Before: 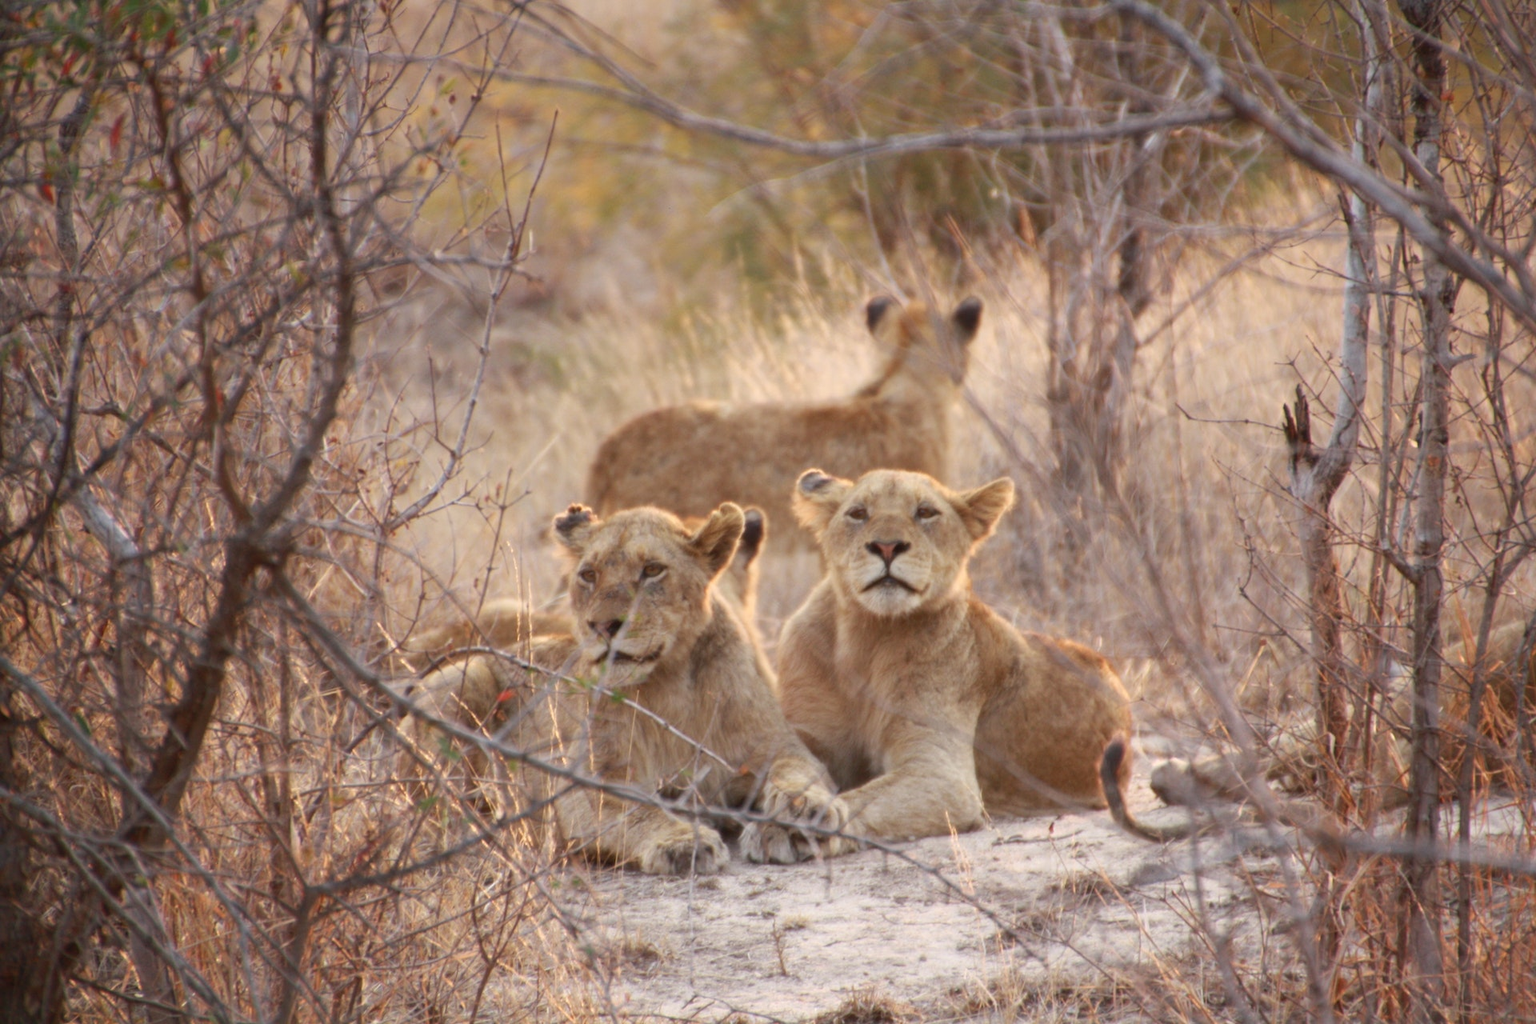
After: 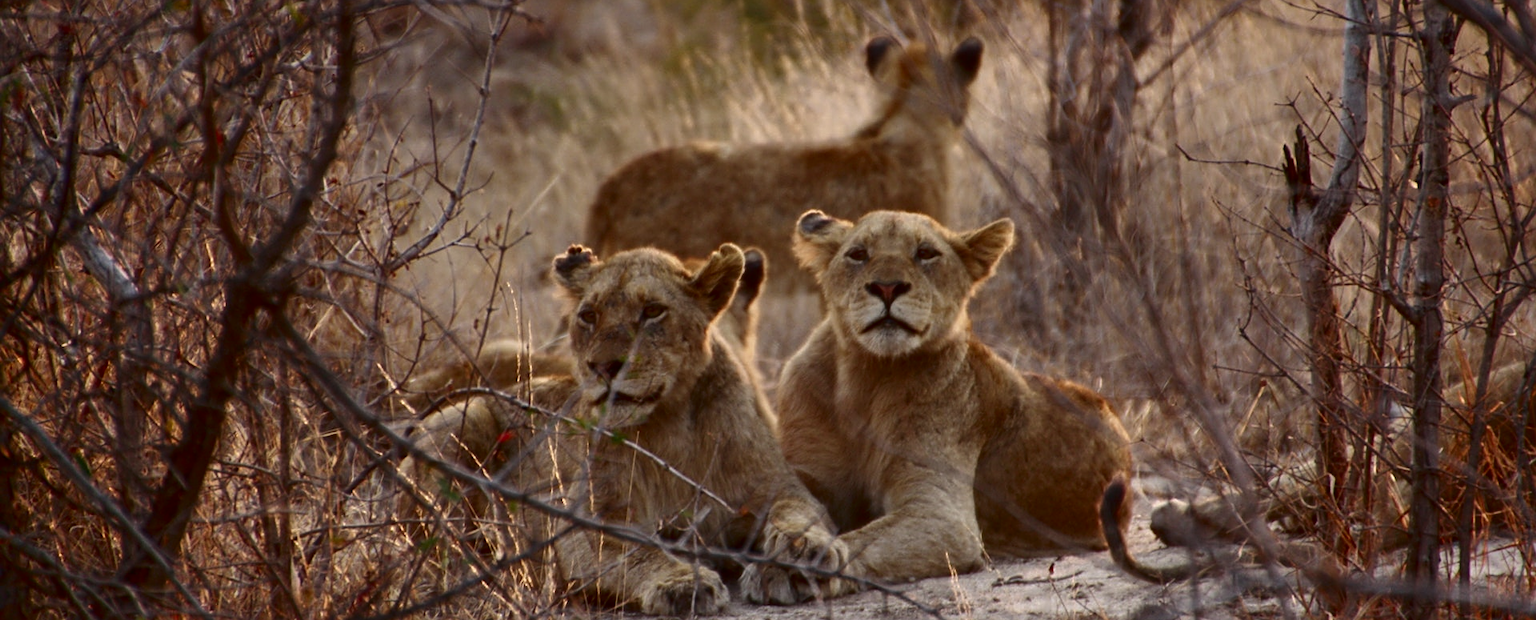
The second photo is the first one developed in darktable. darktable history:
shadows and highlights: shadows 43.71, white point adjustment -1.46, soften with gaussian
sharpen: on, module defaults
white balance: emerald 1
contrast brightness saturation: brightness -0.52
crop and rotate: top 25.357%, bottom 13.942%
